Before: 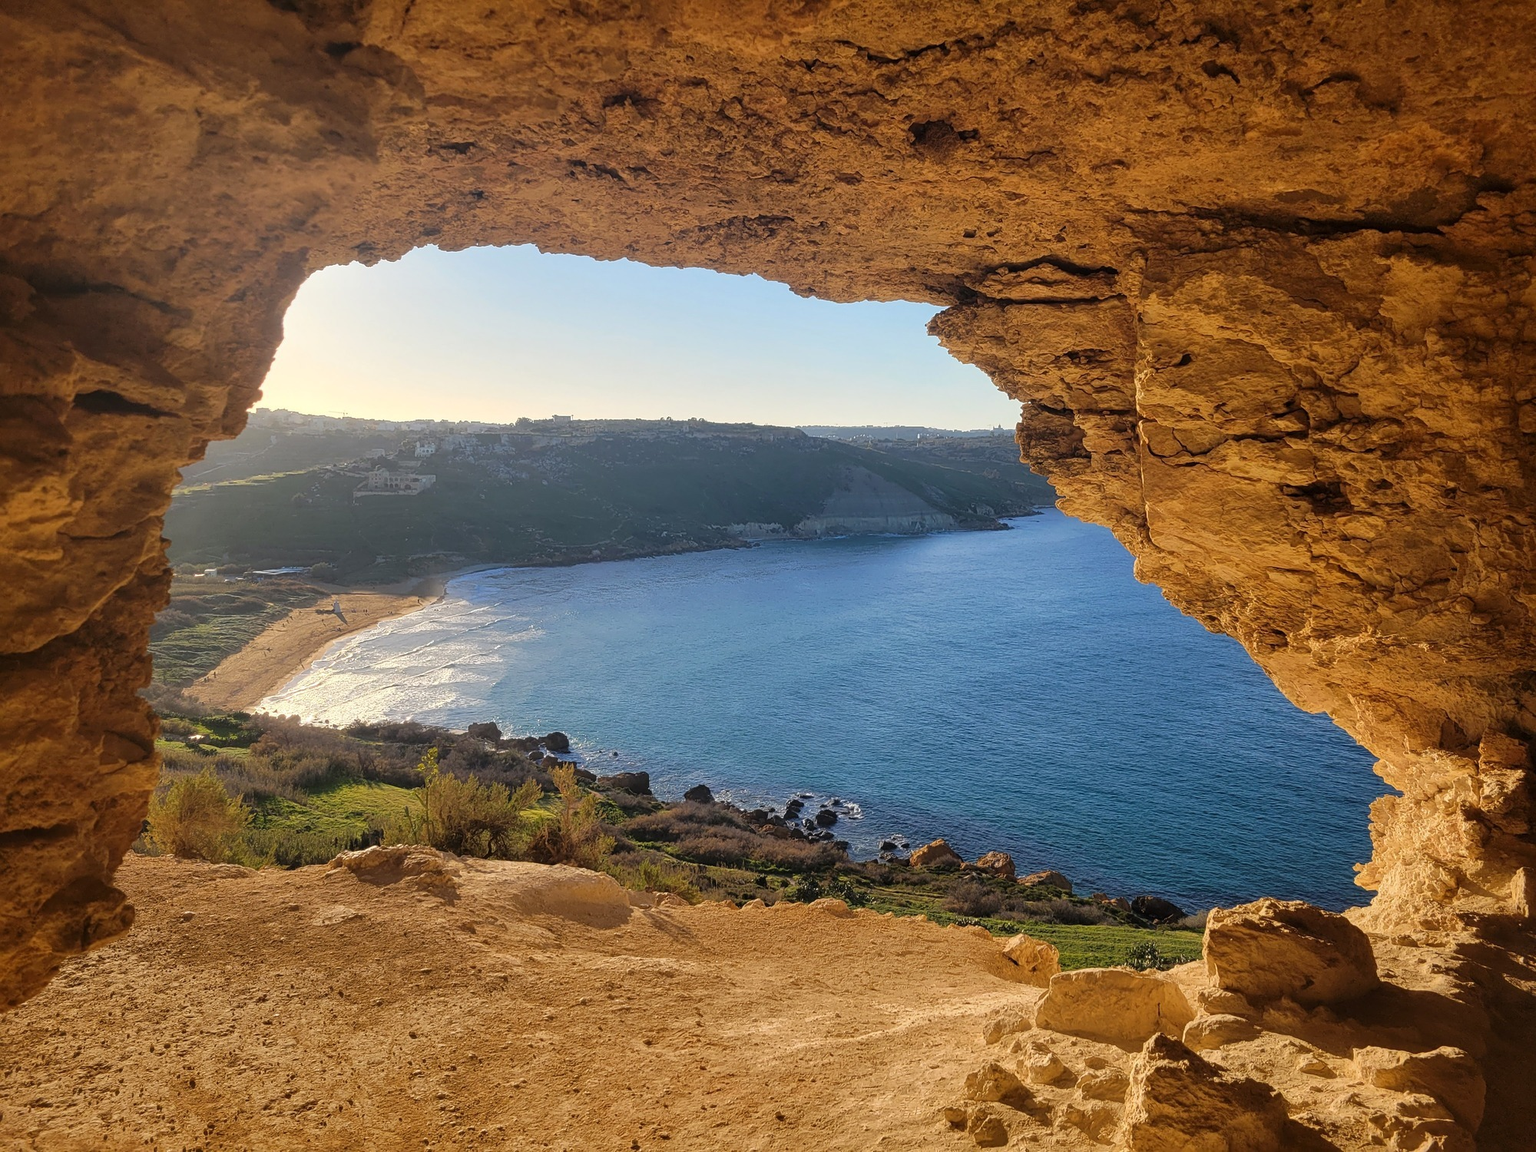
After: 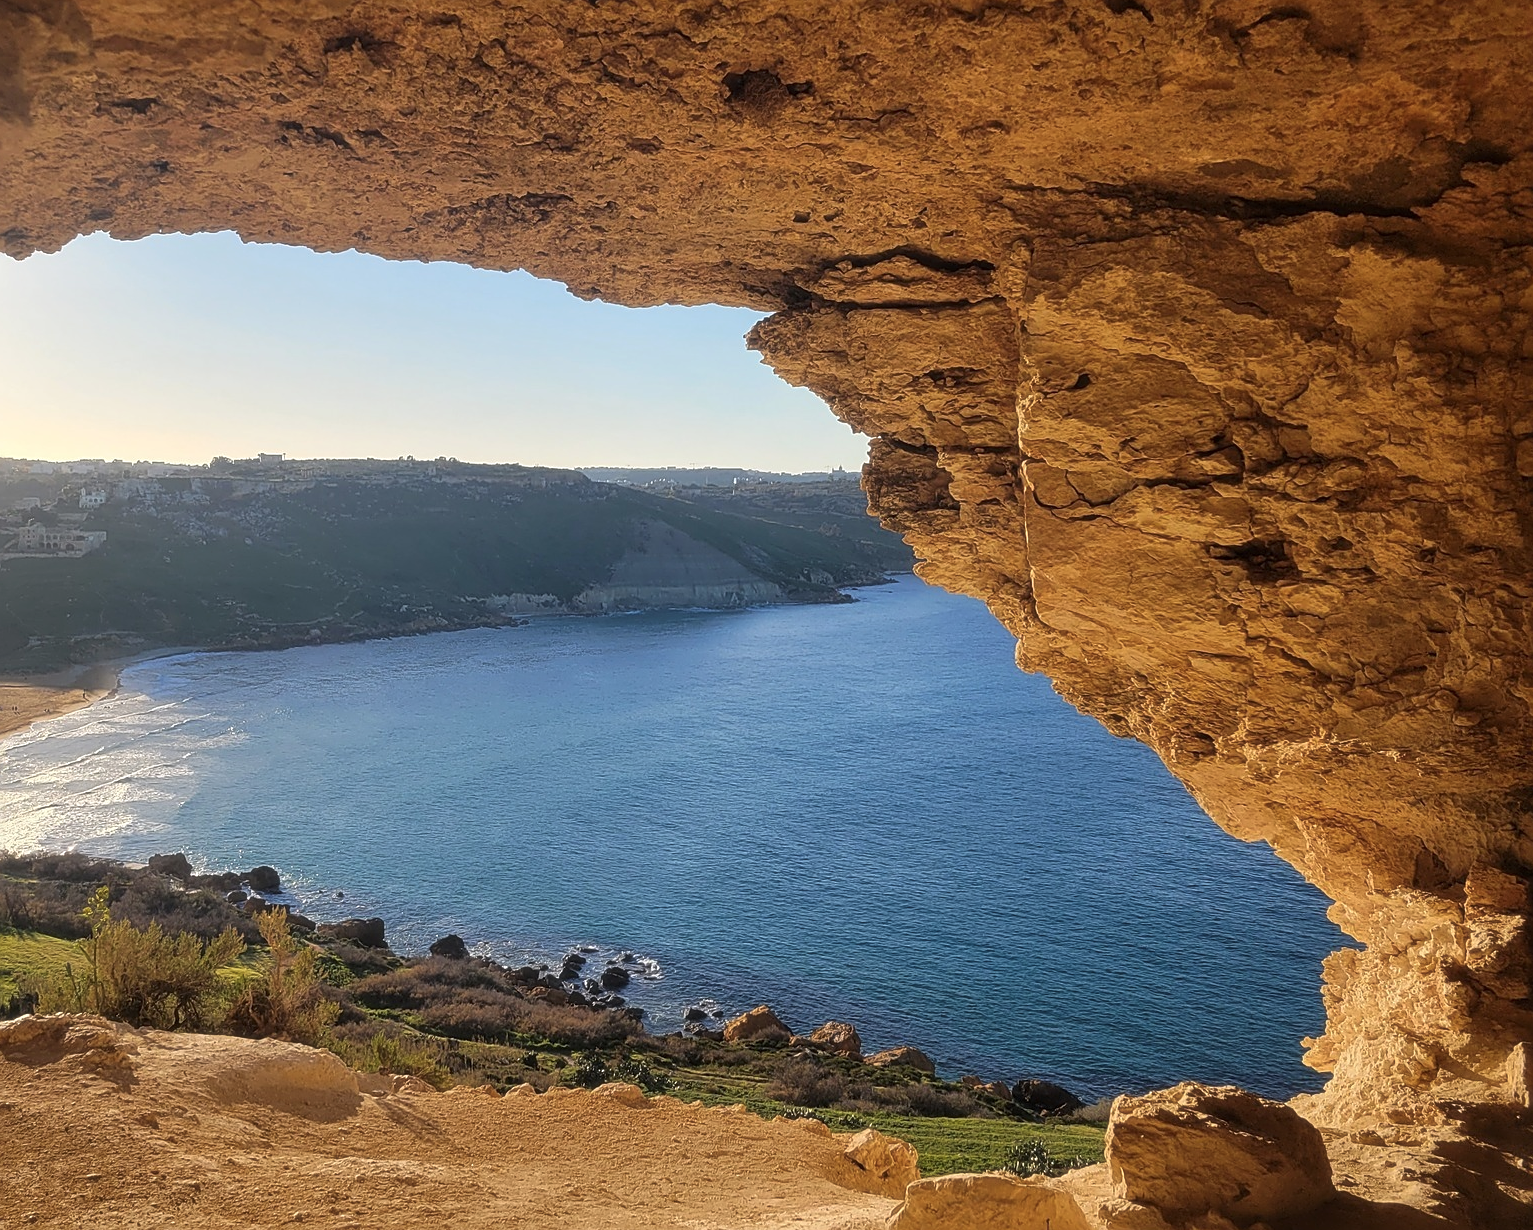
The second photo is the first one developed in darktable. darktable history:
crop: left 23.095%, top 5.827%, bottom 11.854%
soften: size 10%, saturation 50%, brightness 0.2 EV, mix 10%
sharpen: on, module defaults
